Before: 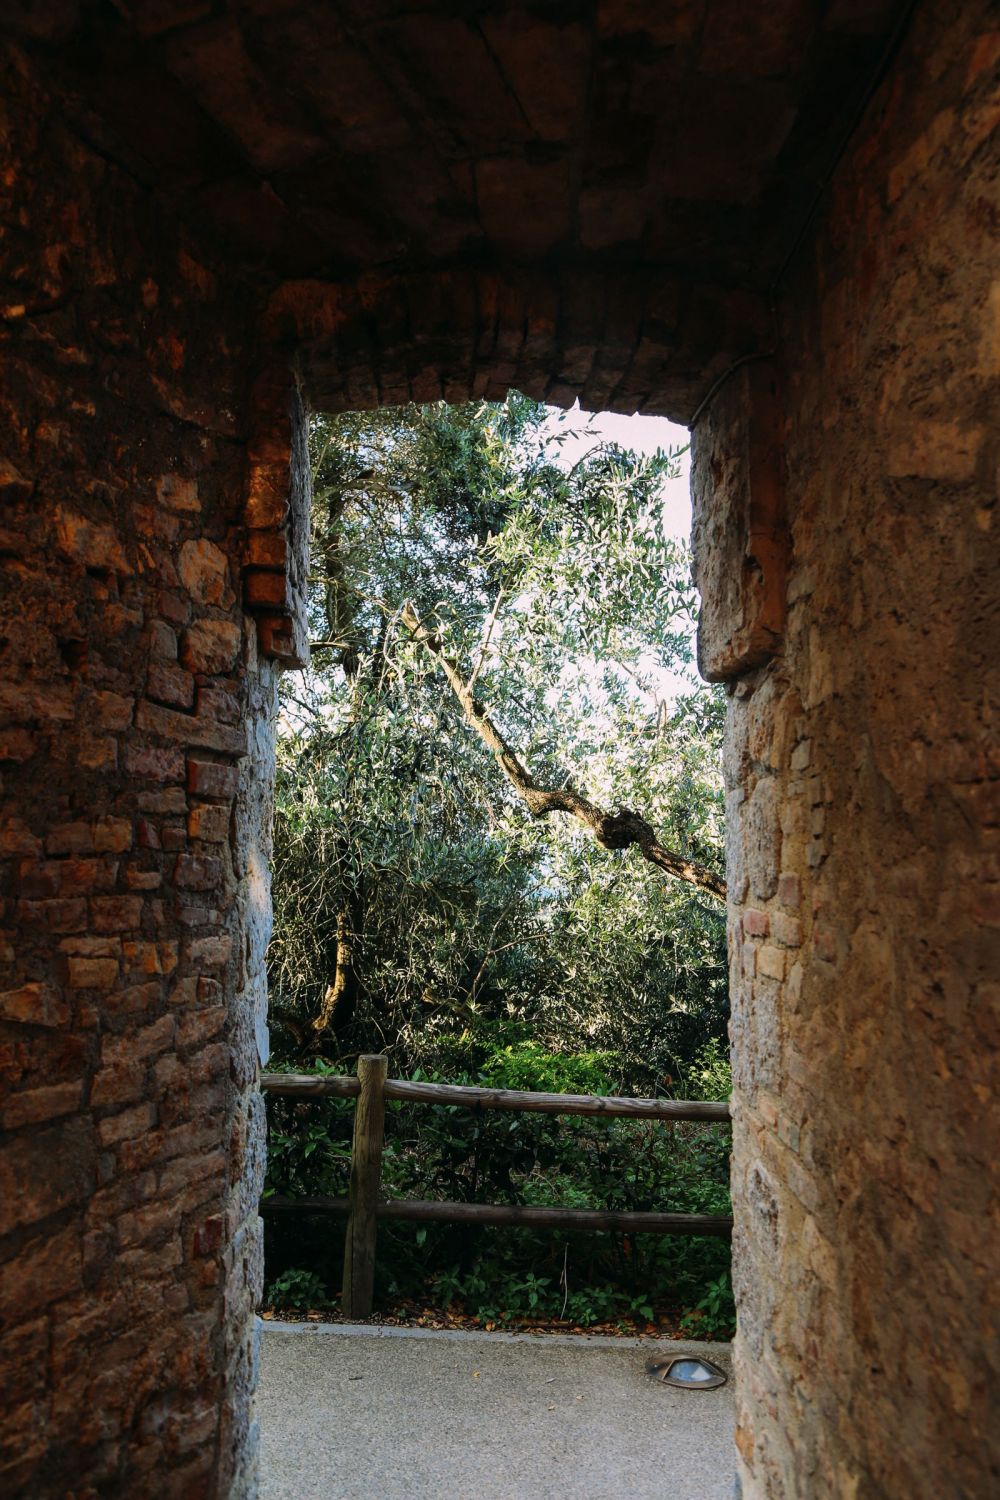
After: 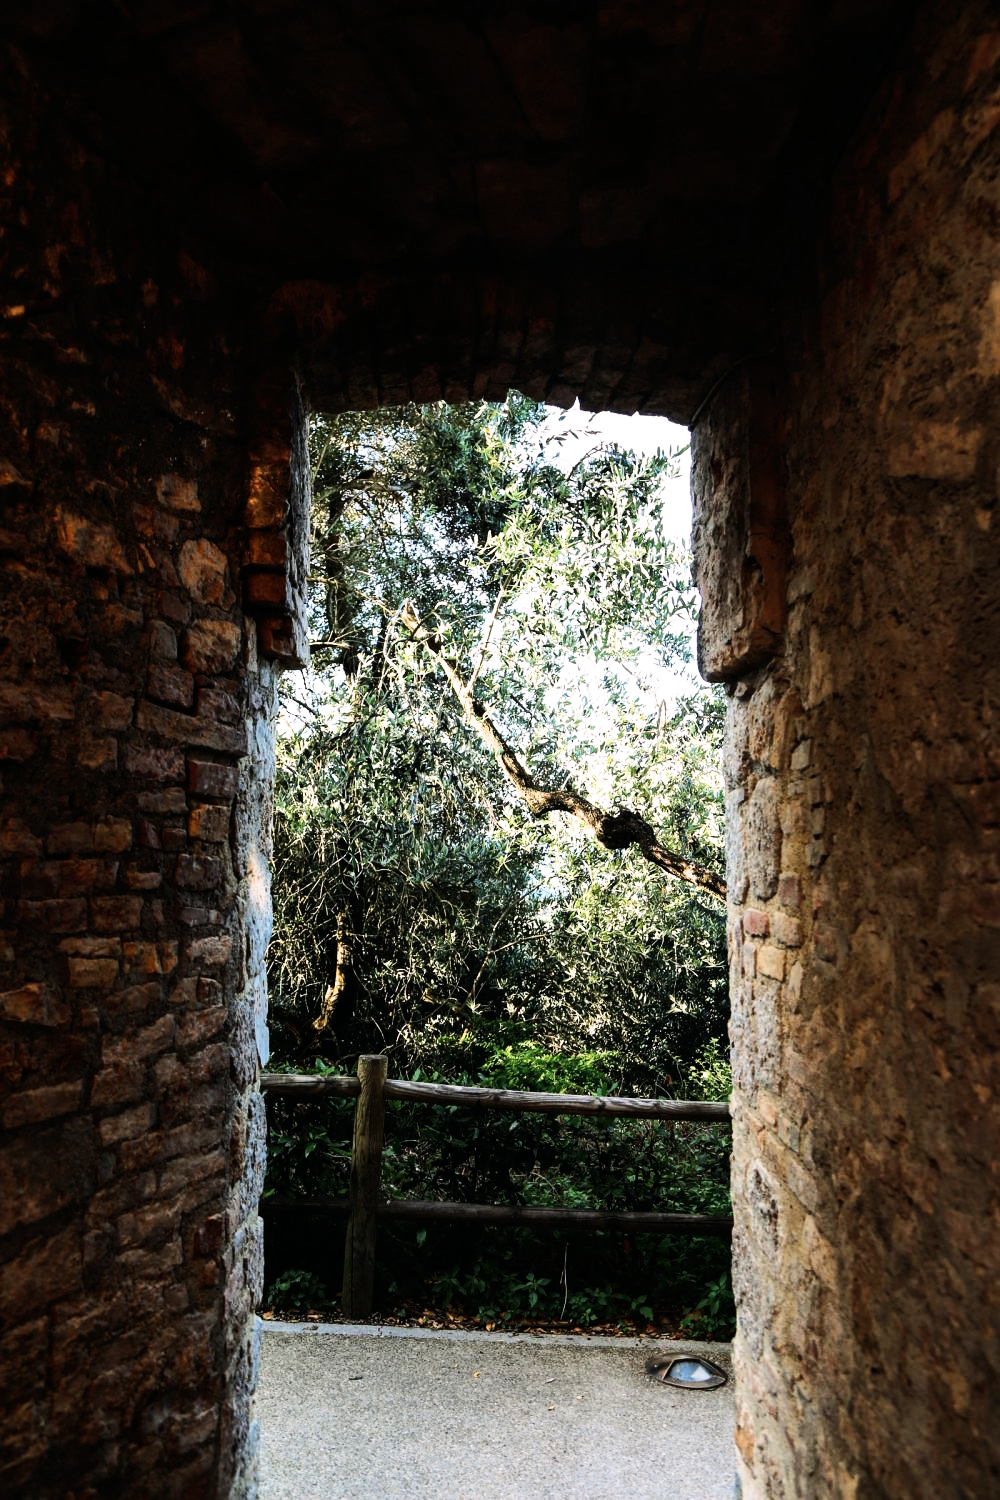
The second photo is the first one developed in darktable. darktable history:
tone equalizer: -8 EV -1.06 EV, -7 EV -1.02 EV, -6 EV -0.873 EV, -5 EV -0.61 EV, -3 EV 0.571 EV, -2 EV 0.85 EV, -1 EV 0.997 EV, +0 EV 1.06 EV, edges refinement/feathering 500, mask exposure compensation -1.57 EV, preserve details no
exposure: exposure 0.168 EV, compensate exposure bias true, compensate highlight preservation false
filmic rgb: black relative exposure -11.34 EV, white relative exposure 3.25 EV, hardness 6.78
